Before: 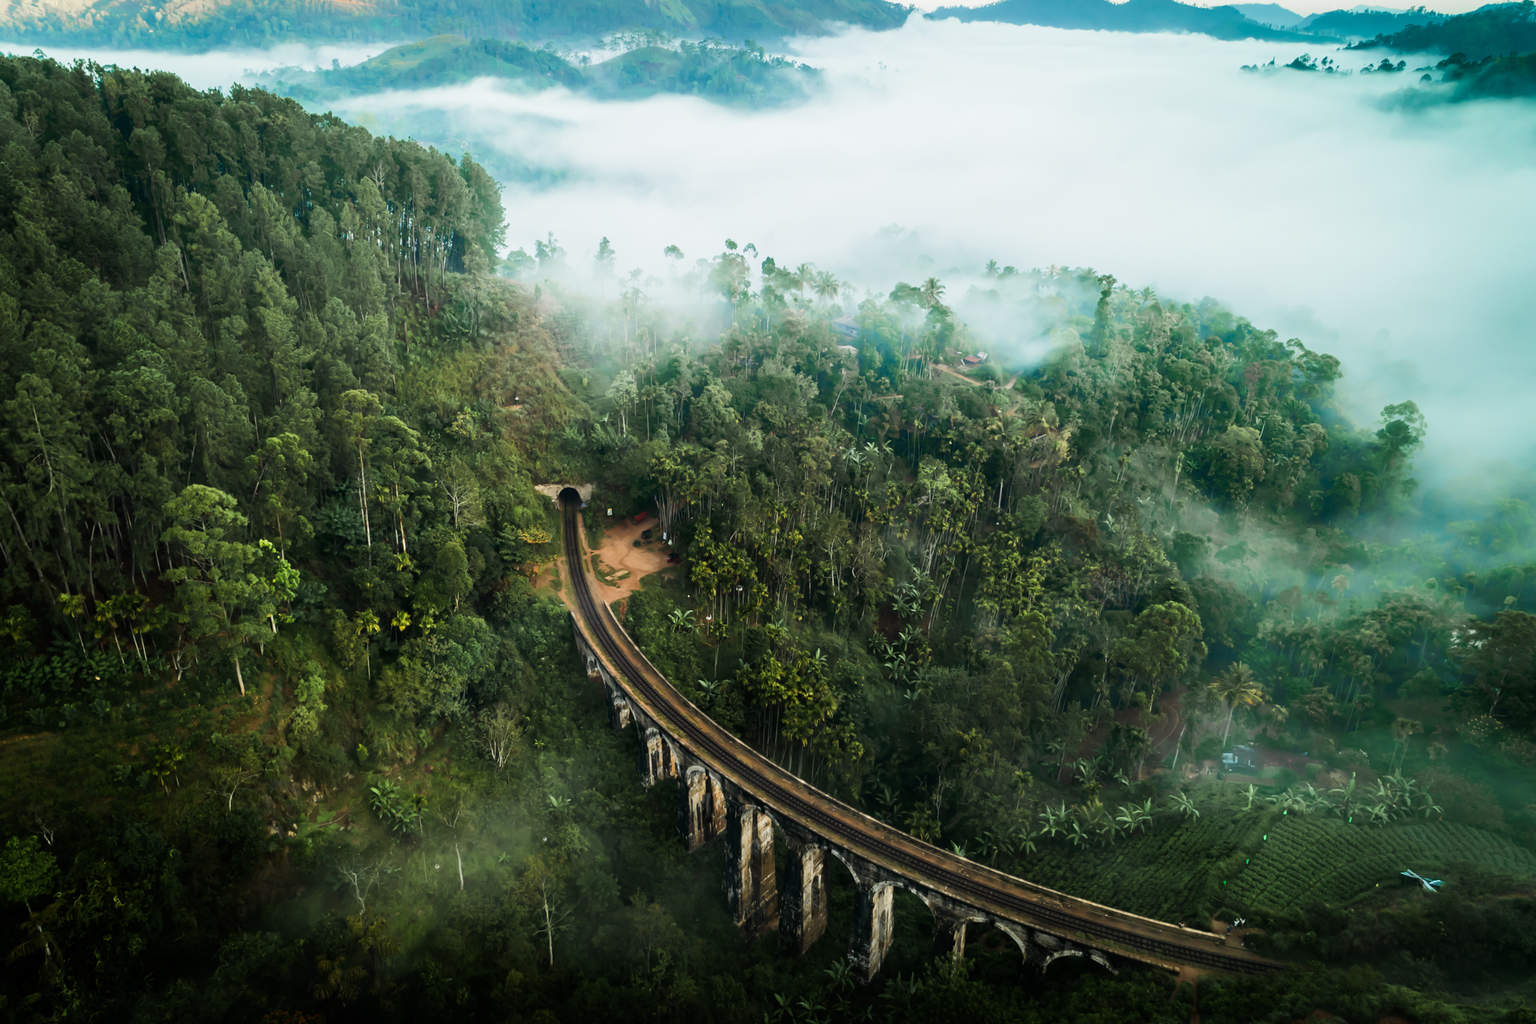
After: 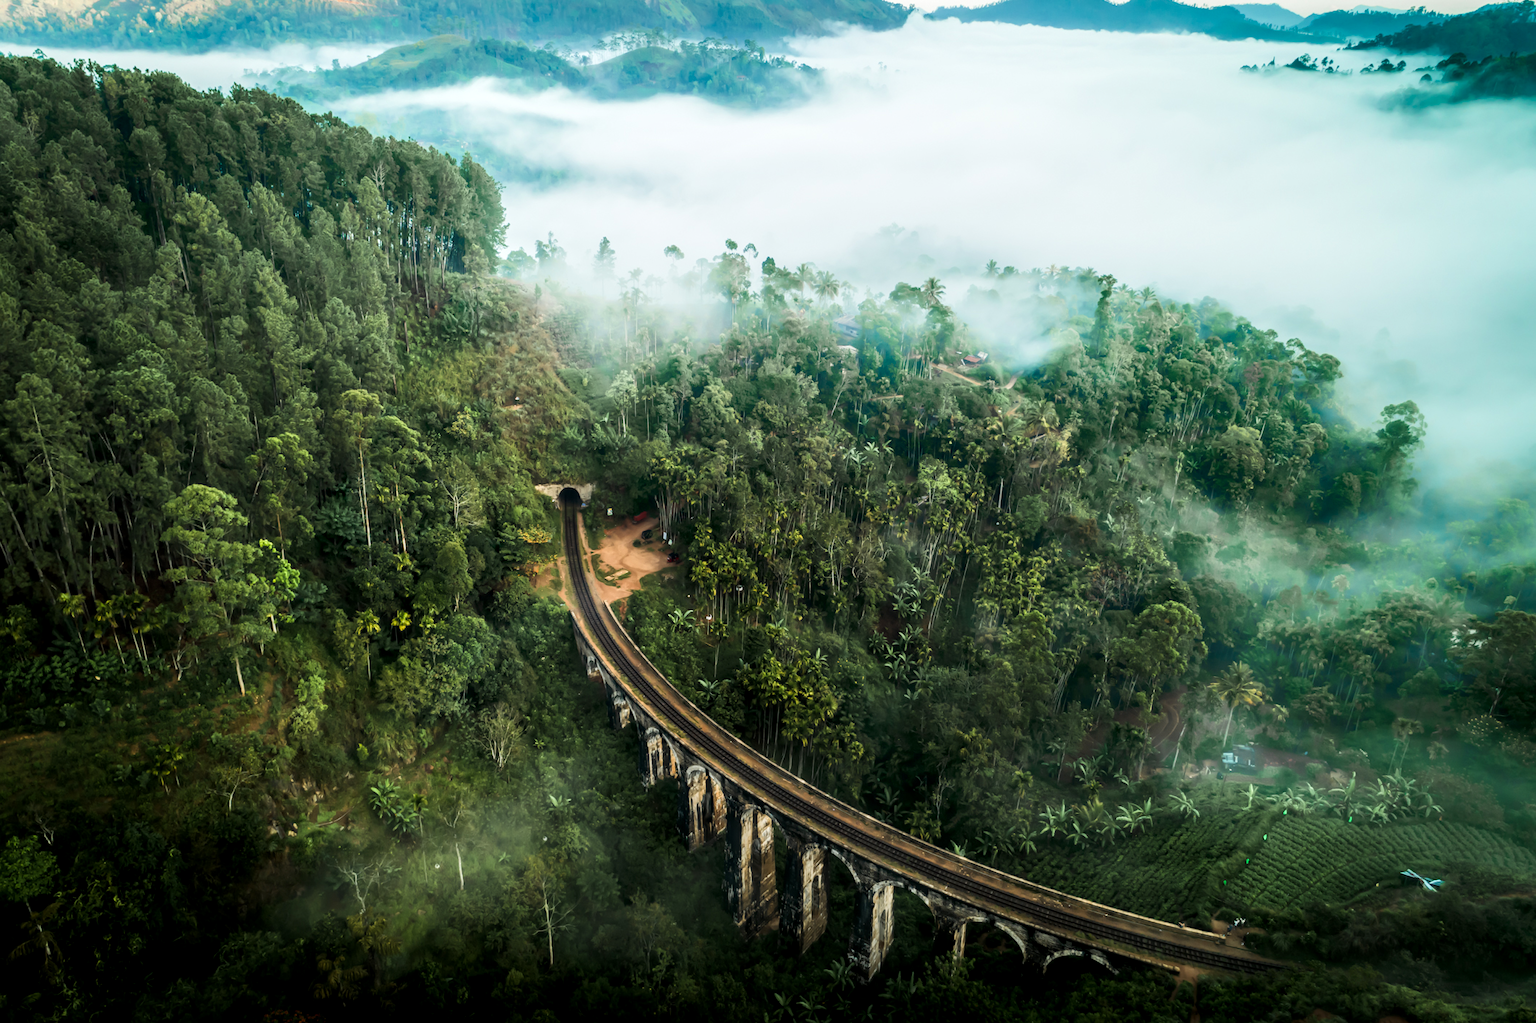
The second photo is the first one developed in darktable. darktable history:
contrast brightness saturation: contrast 0.1, brightness 0.03, saturation 0.09
local contrast: detail 130%
